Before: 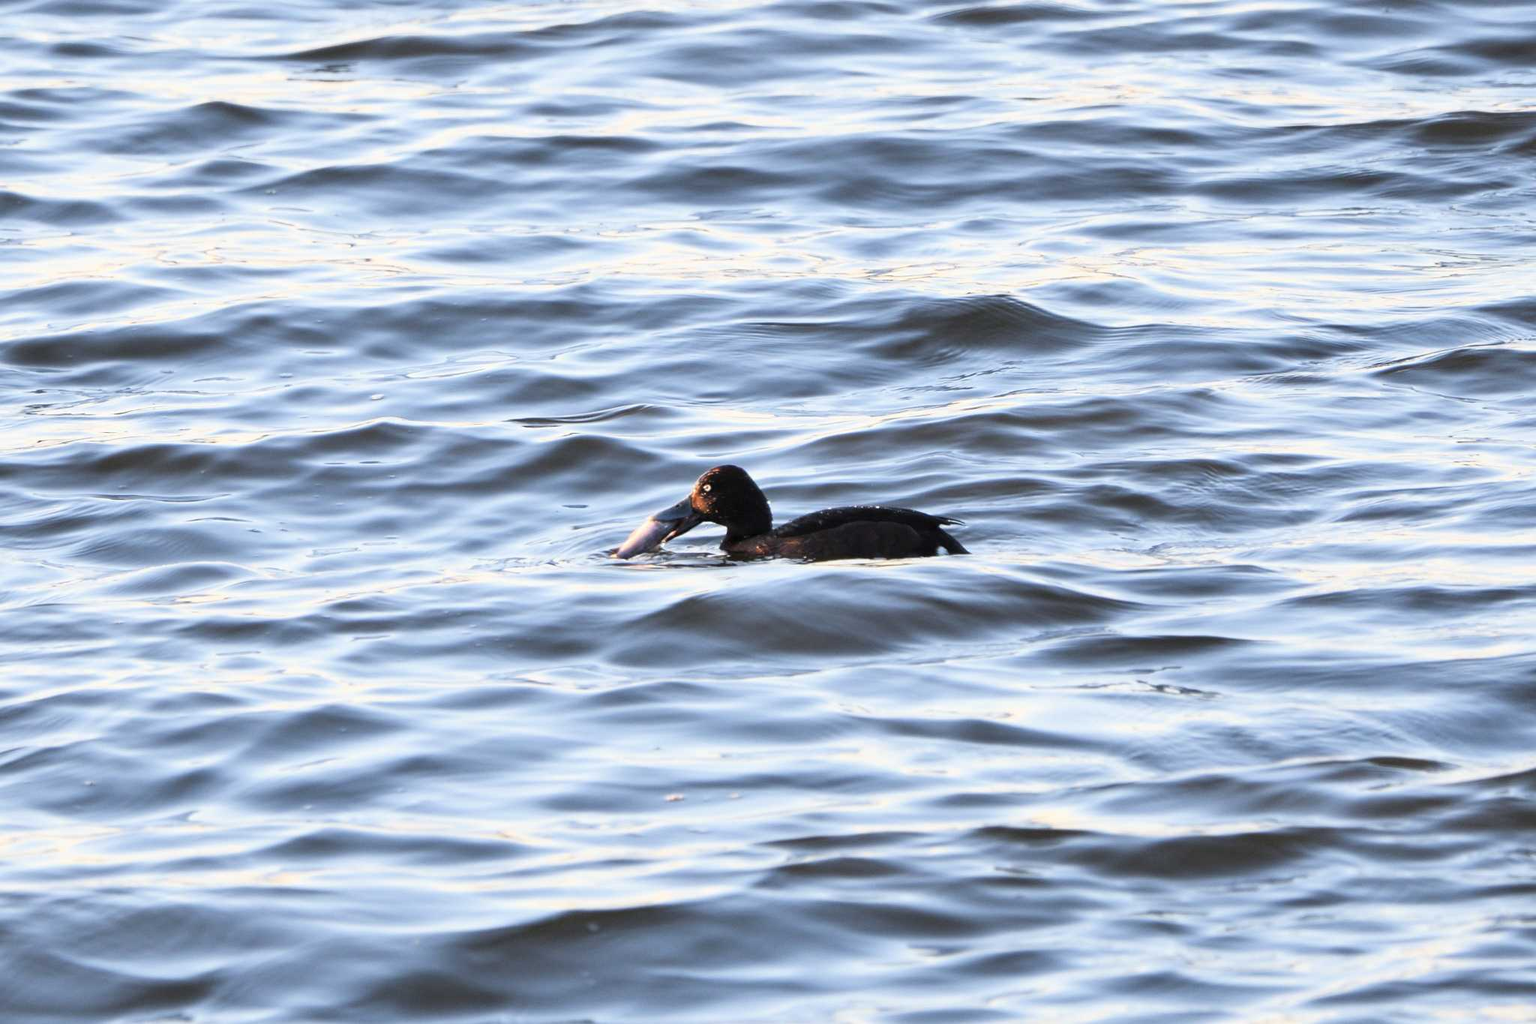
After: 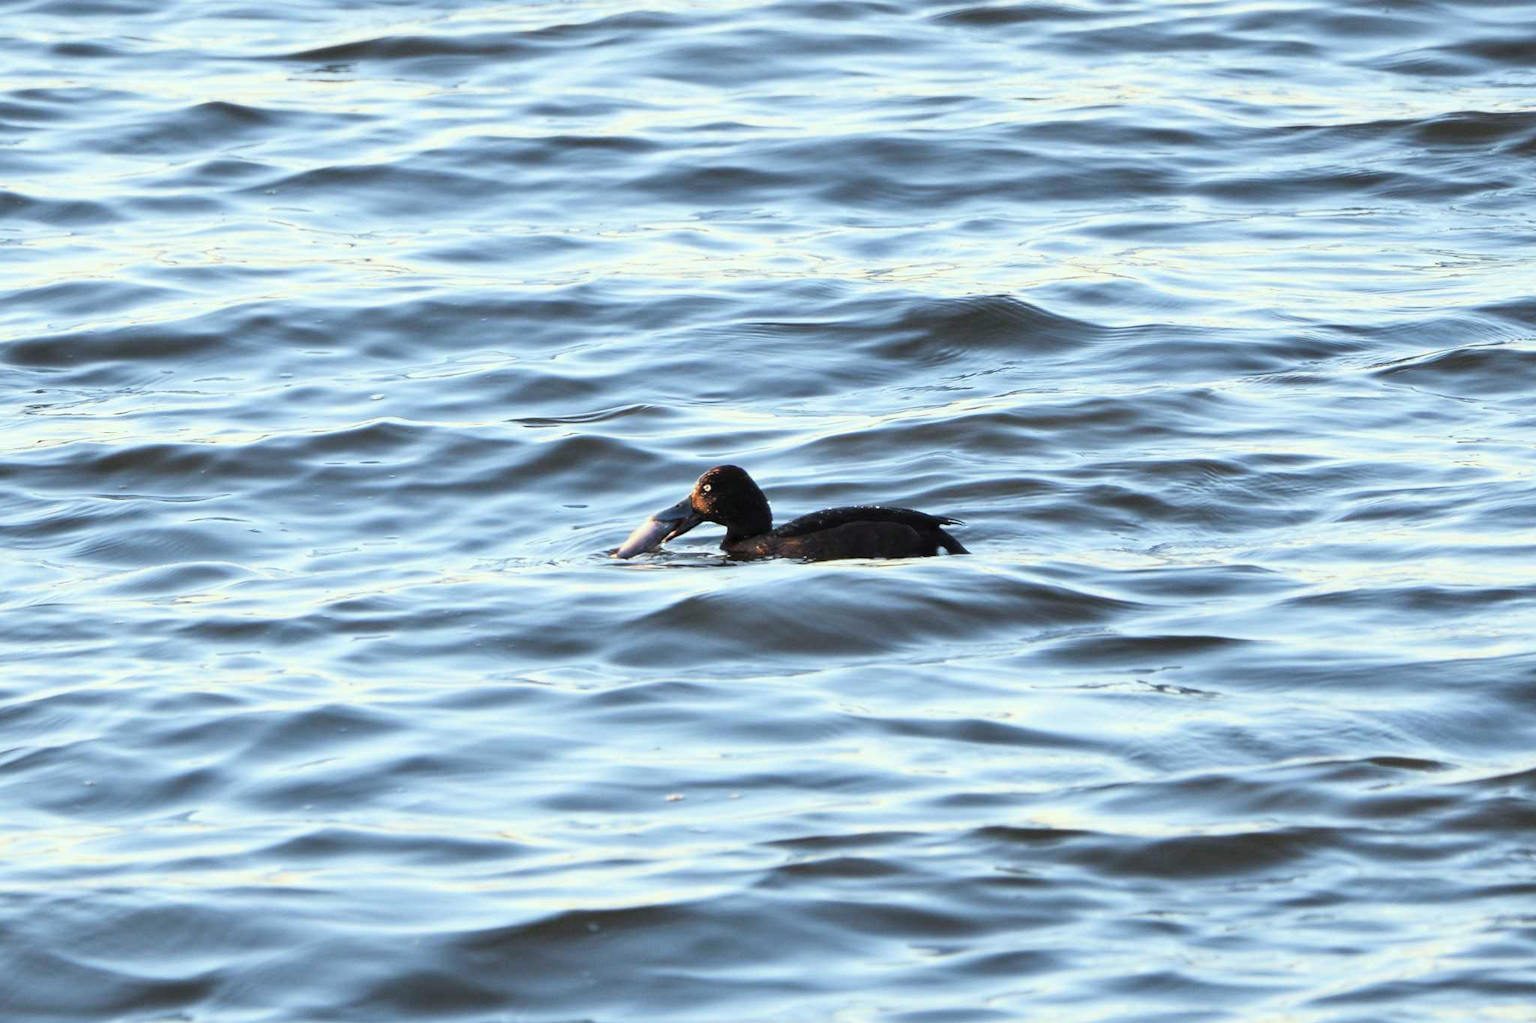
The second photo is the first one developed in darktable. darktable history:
color correction: highlights a* -6.57, highlights b* 0.576
